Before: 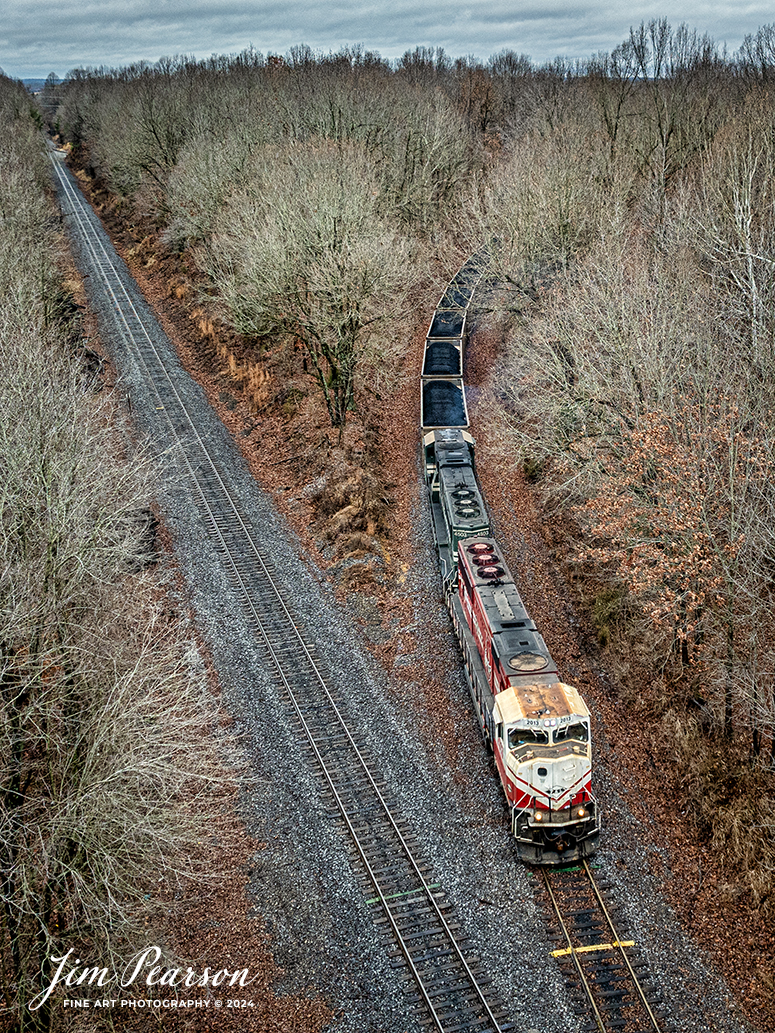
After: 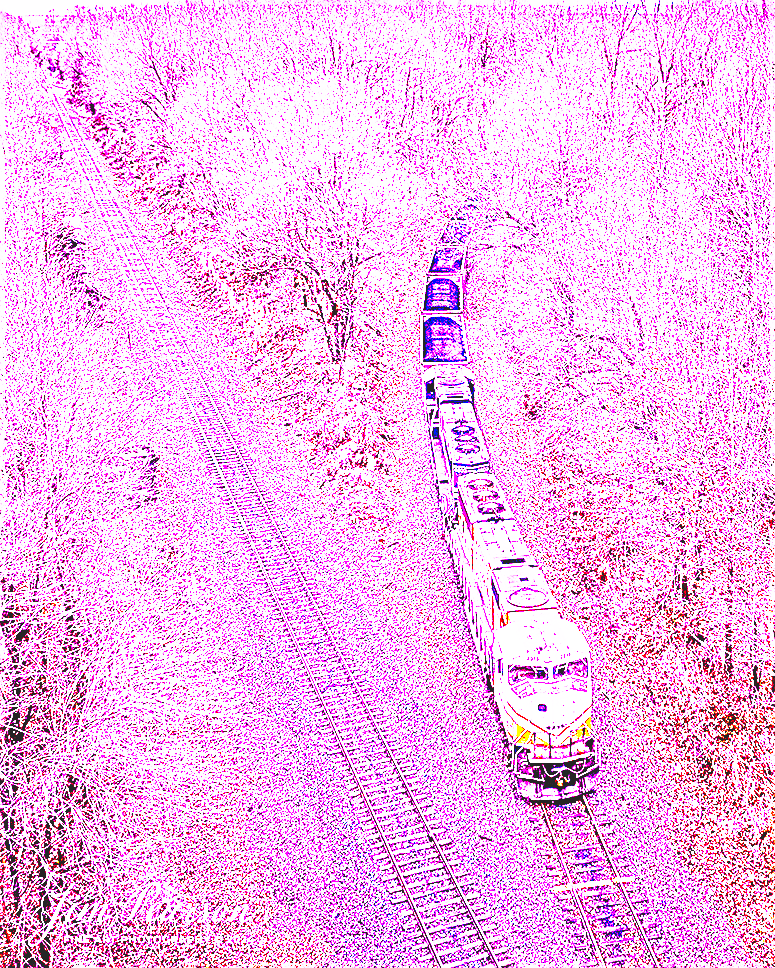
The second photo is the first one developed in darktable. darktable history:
base curve: curves: ch0 [(0, 0.015) (0.085, 0.116) (0.134, 0.298) (0.19, 0.545) (0.296, 0.764) (0.599, 0.982) (1, 1)], preserve colors none
sharpen: on, module defaults
crop and rotate: top 6.25%
white balance: red 8, blue 8
contrast brightness saturation: contrast 0.2, brightness 0.16, saturation 0.22
